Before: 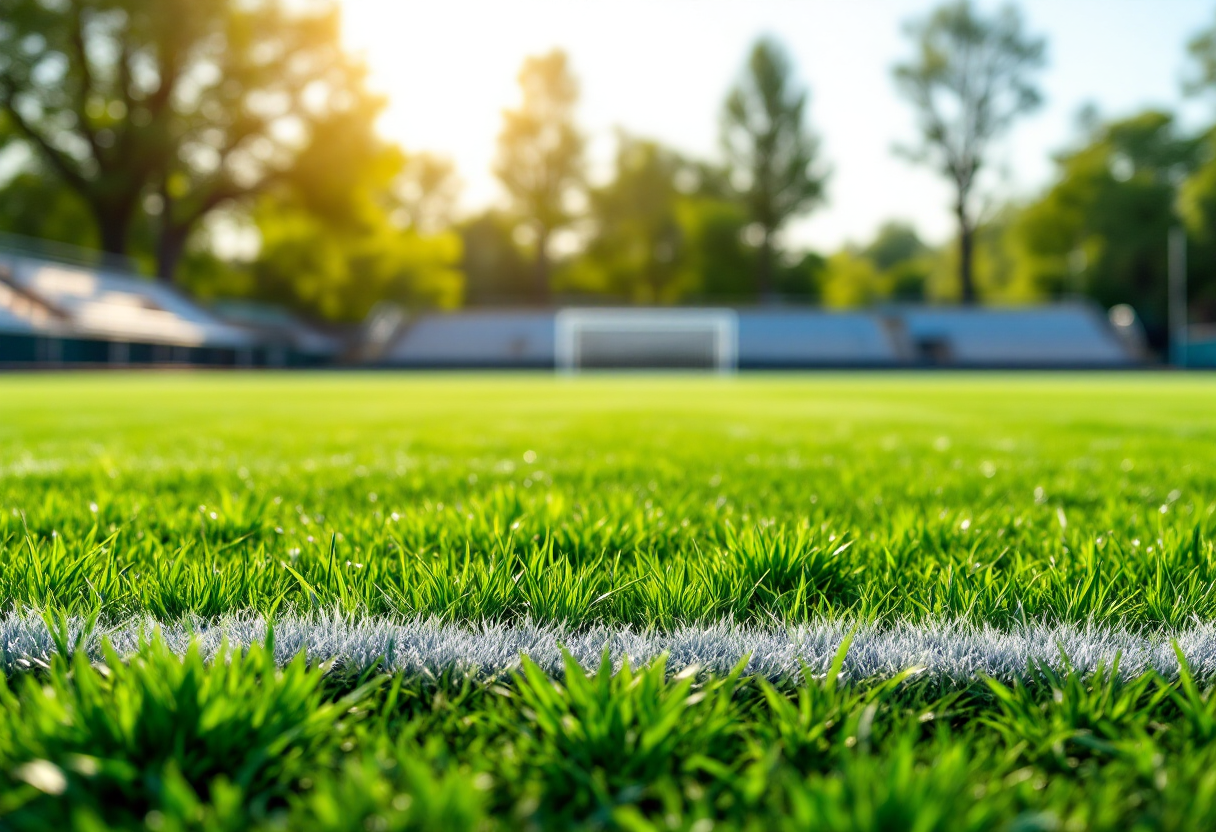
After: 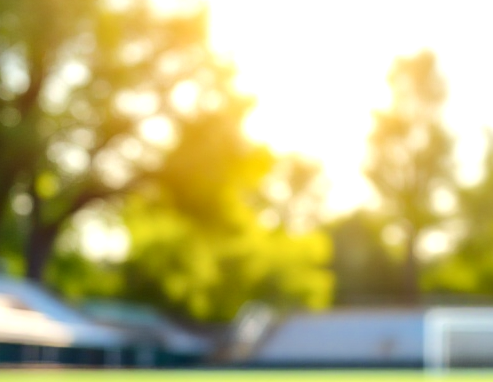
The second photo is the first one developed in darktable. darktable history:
tone equalizer: -8 EV 1.01 EV, -7 EV 0.966 EV, -6 EV 0.97 EV, -5 EV 0.966 EV, -4 EV 1.01 EV, -3 EV 0.73 EV, -2 EV 0.477 EV, -1 EV 0.243 EV, edges refinement/feathering 500, mask exposure compensation -1.57 EV, preserve details no
crop and rotate: left 10.839%, top 0.099%, right 48.59%, bottom 53.973%
local contrast: mode bilateral grid, contrast 26, coarseness 60, detail 150%, midtone range 0.2
